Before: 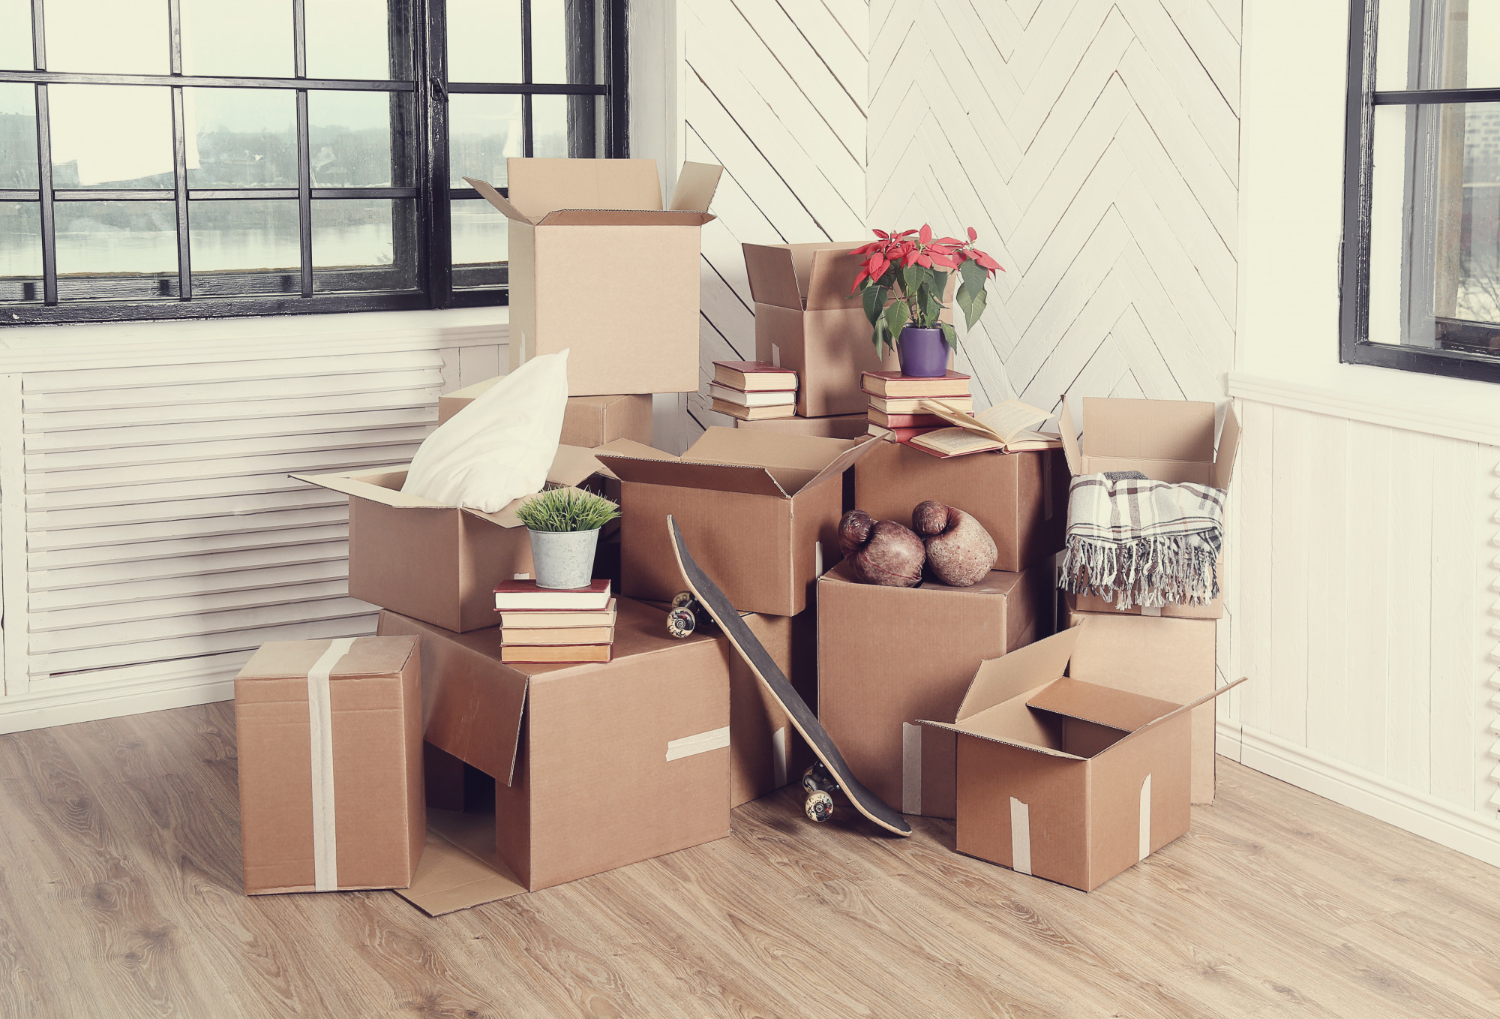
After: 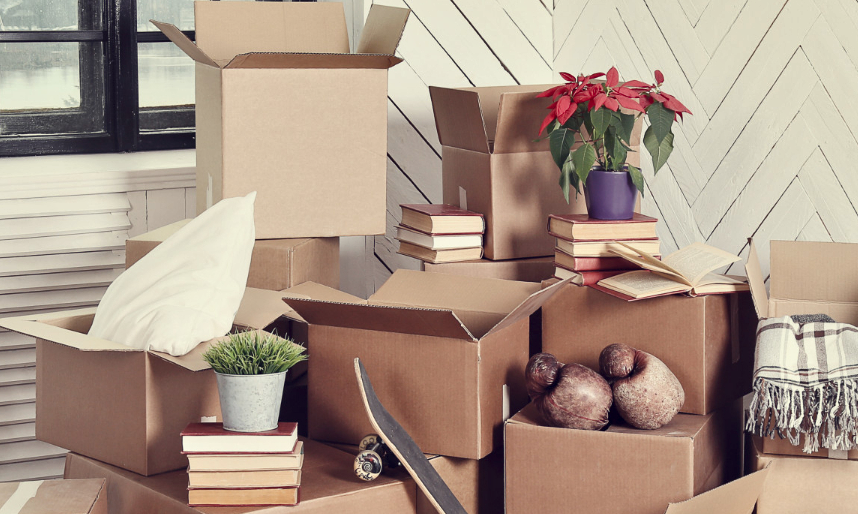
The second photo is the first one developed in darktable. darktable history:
shadows and highlights: soften with gaussian
crop: left 20.932%, top 15.471%, right 21.848%, bottom 34.081%
contrast equalizer: octaves 7, y [[0.6 ×6], [0.55 ×6], [0 ×6], [0 ×6], [0 ×6]], mix 0.29
